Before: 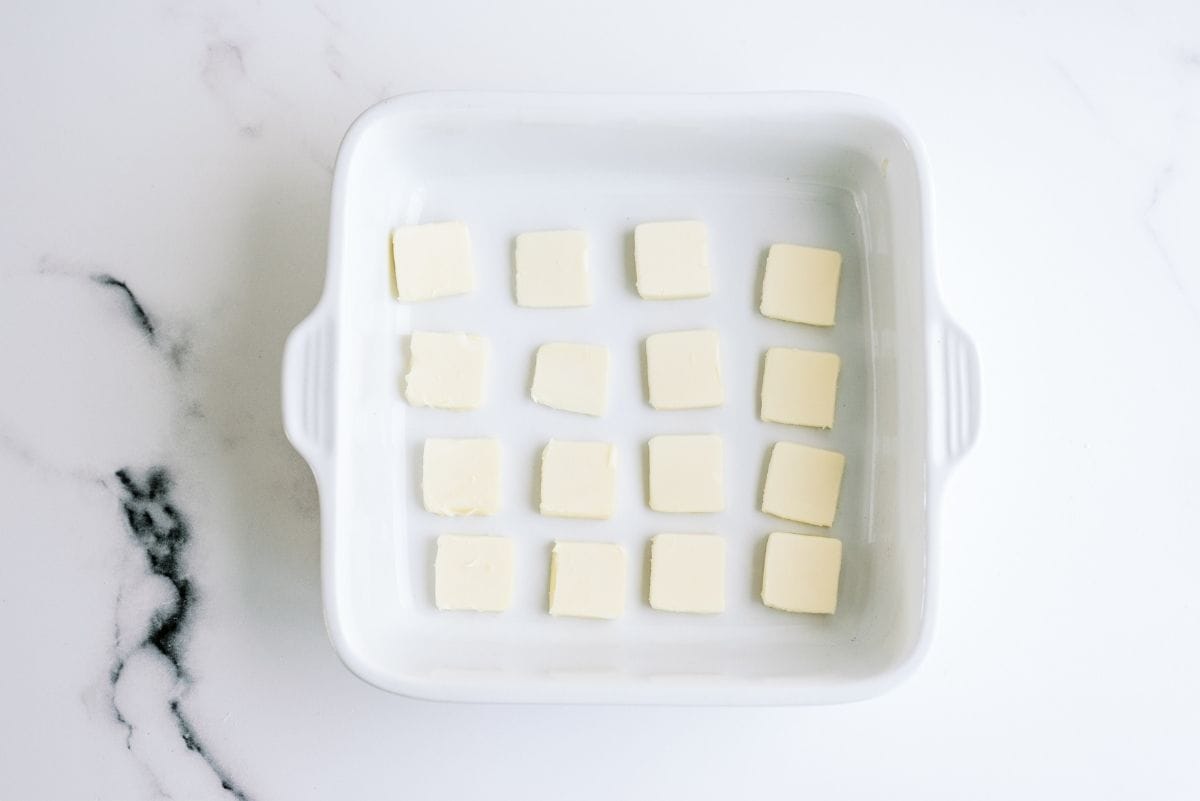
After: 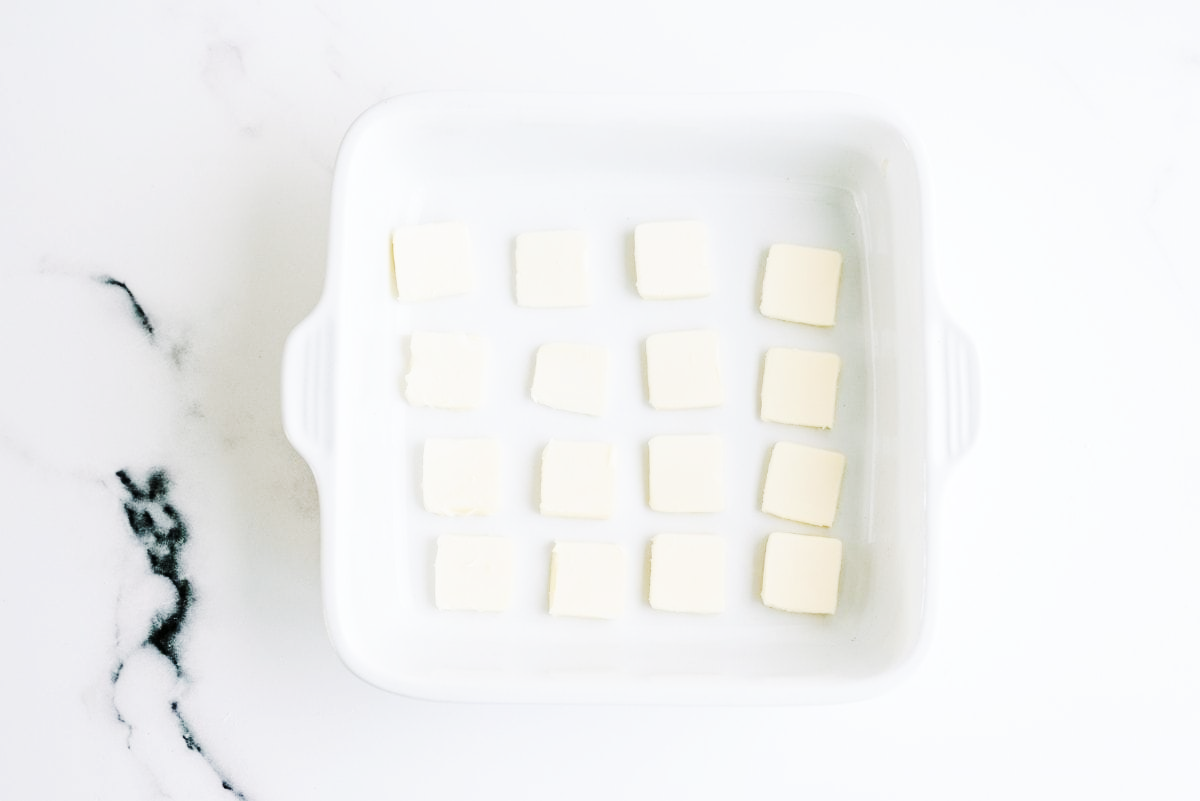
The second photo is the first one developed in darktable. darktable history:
tone curve: curves: ch0 [(0, 0) (0.003, 0.005) (0.011, 0.011) (0.025, 0.02) (0.044, 0.03) (0.069, 0.041) (0.1, 0.062) (0.136, 0.089) (0.177, 0.135) (0.224, 0.189) (0.277, 0.259) (0.335, 0.373) (0.399, 0.499) (0.468, 0.622) (0.543, 0.724) (0.623, 0.807) (0.709, 0.868) (0.801, 0.916) (0.898, 0.964) (1, 1)], preserve colors none
